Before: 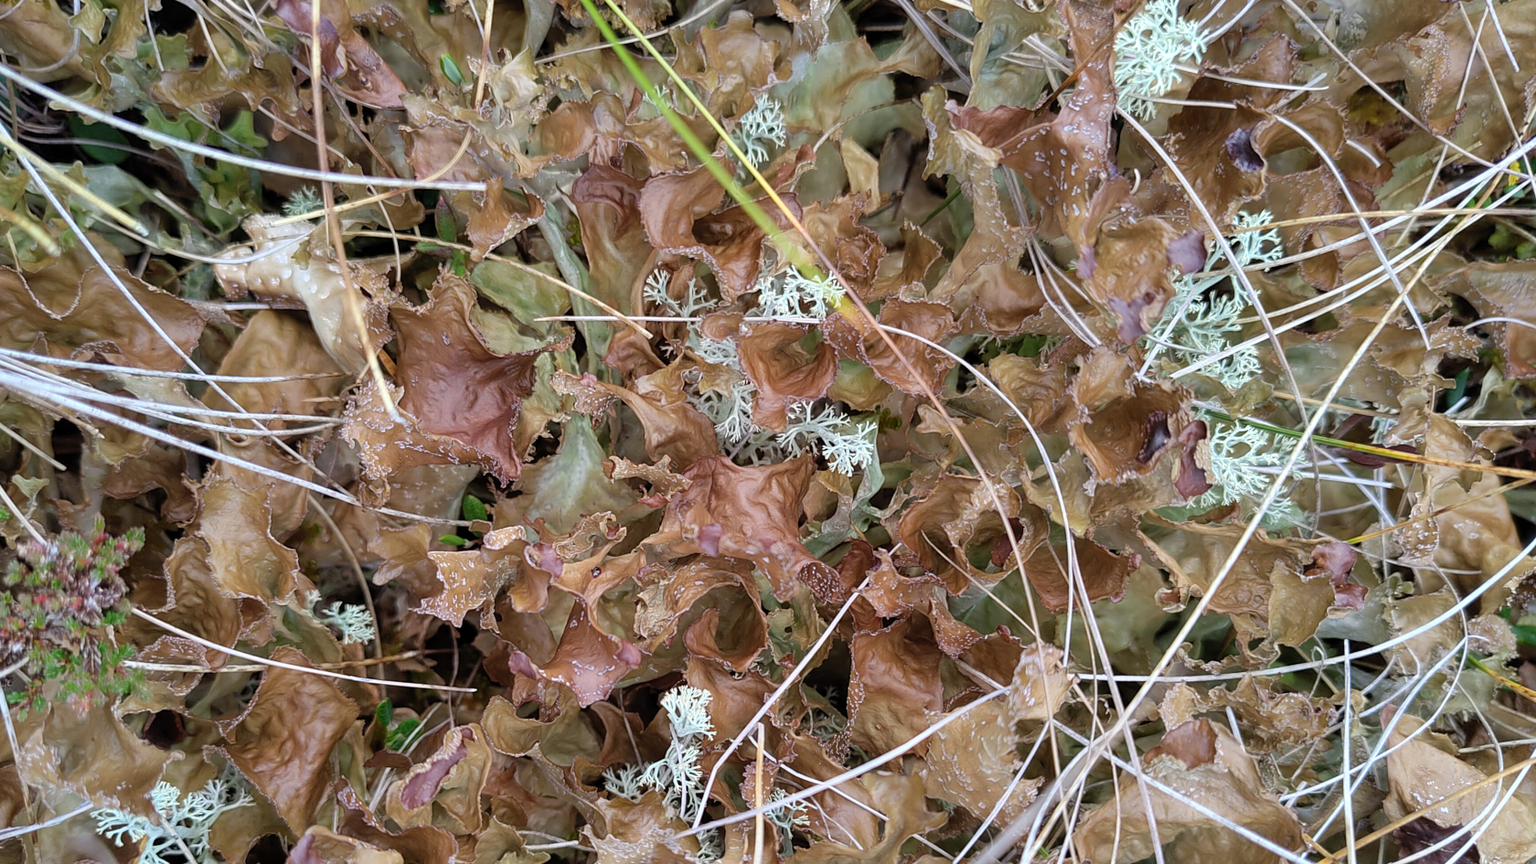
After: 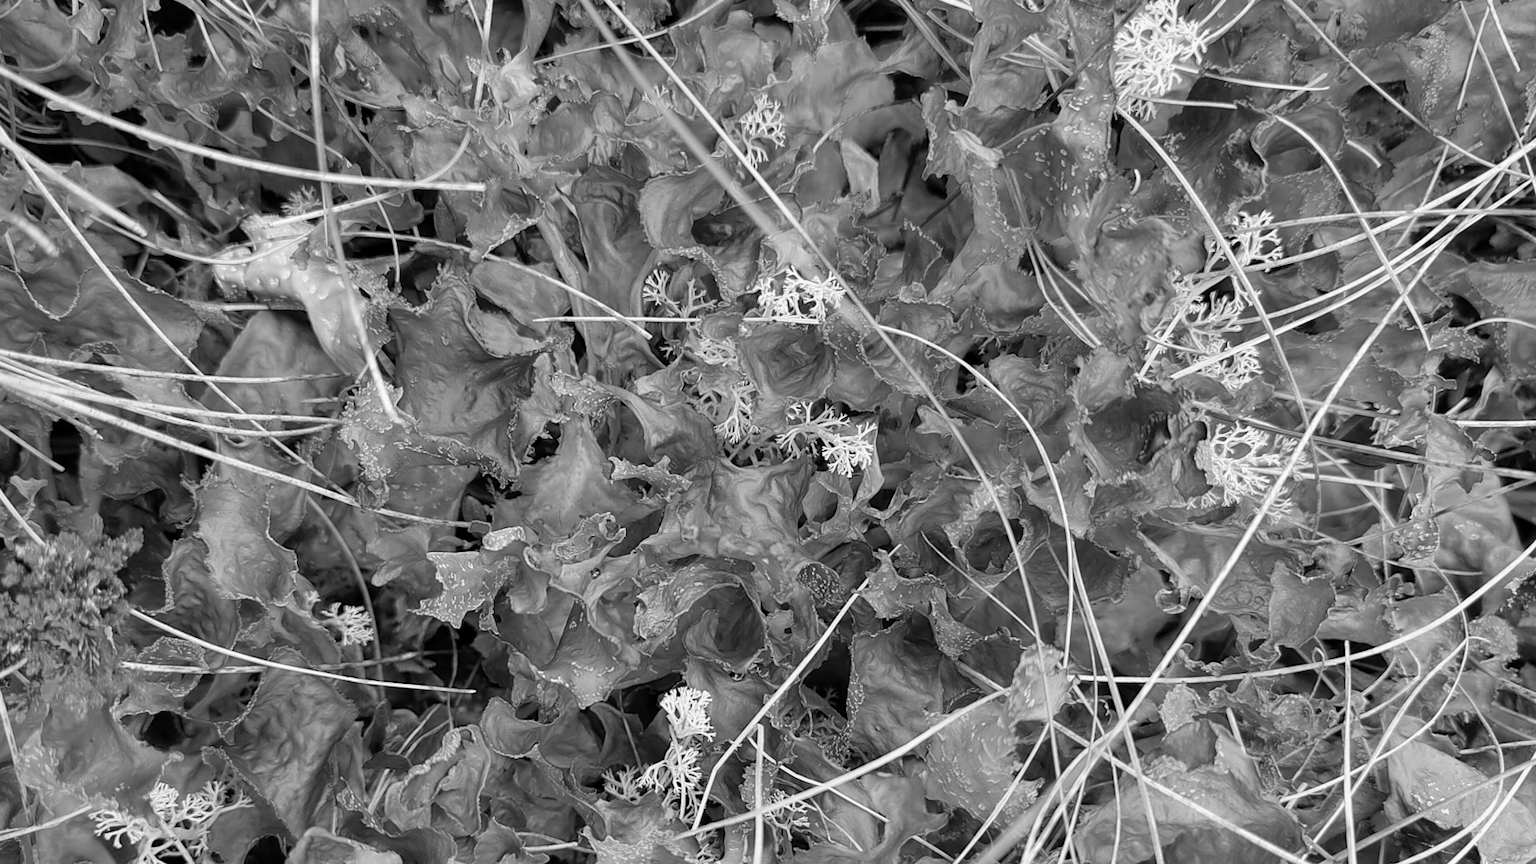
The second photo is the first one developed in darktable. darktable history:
crop and rotate: left 0.126%
monochrome: a 32, b 64, size 2.3
